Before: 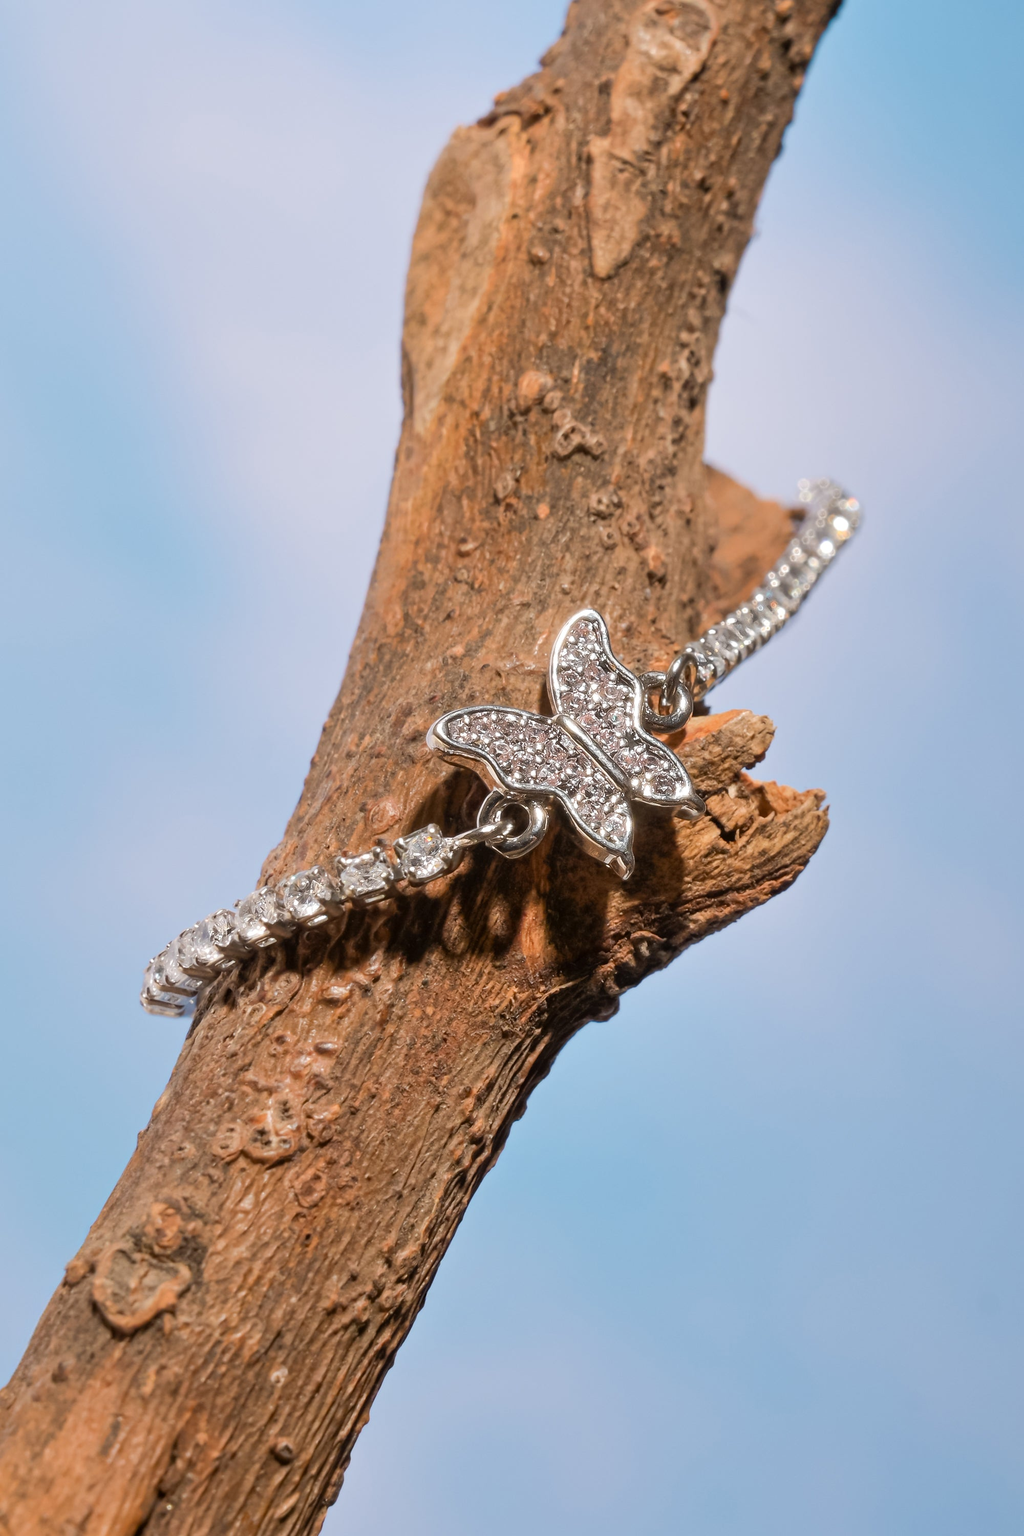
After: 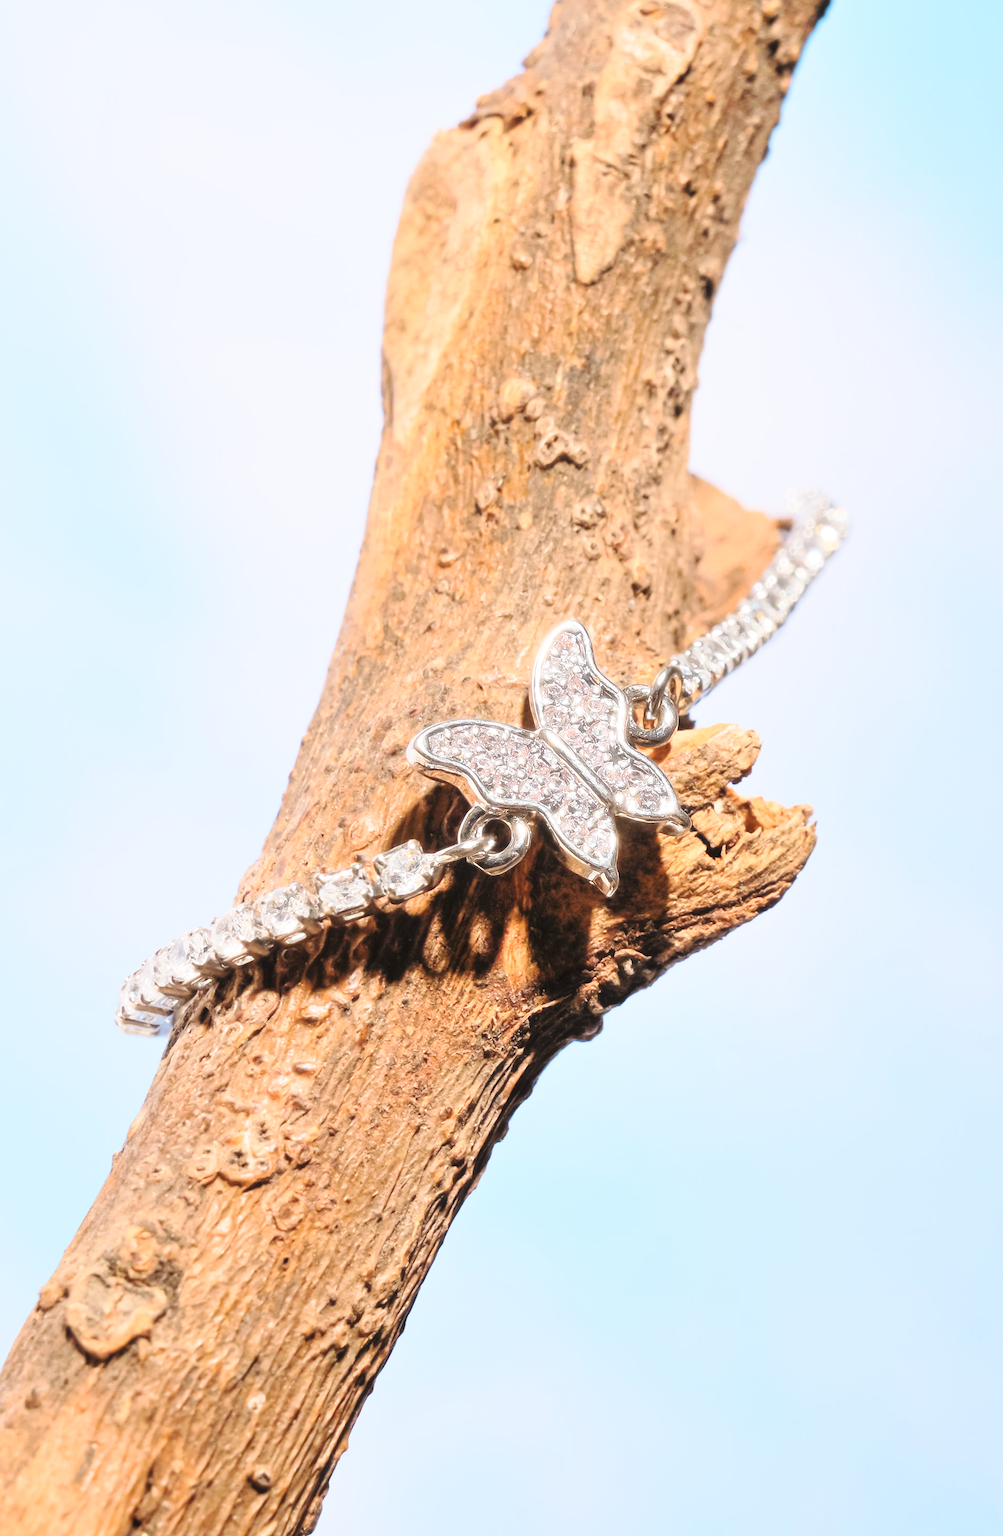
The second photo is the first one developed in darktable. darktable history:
crop and rotate: left 2.702%, right 1.063%, bottom 1.864%
haze removal: strength -0.06, compatibility mode true, adaptive false
base curve: curves: ch0 [(0, 0) (0.028, 0.03) (0.121, 0.232) (0.46, 0.748) (0.859, 0.968) (1, 1)], exposure shift 0.01, preserve colors none
contrast brightness saturation: contrast 0.142, brightness 0.228
